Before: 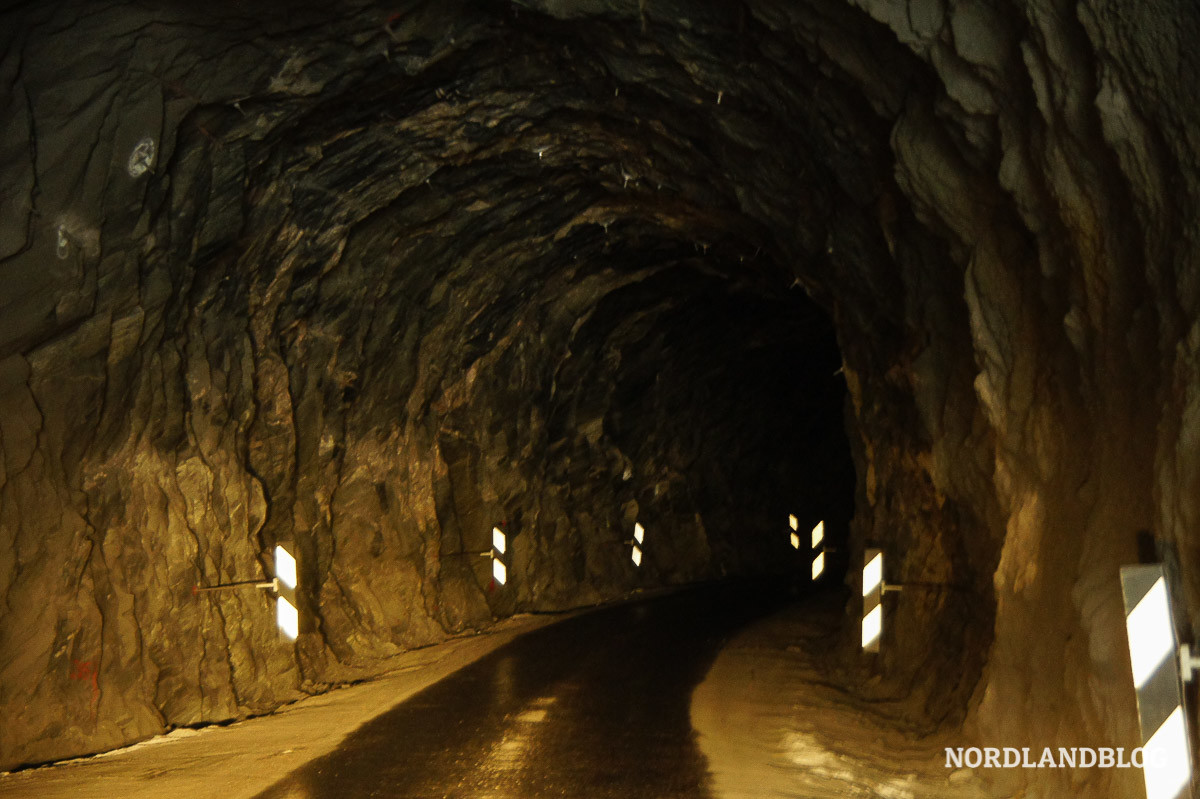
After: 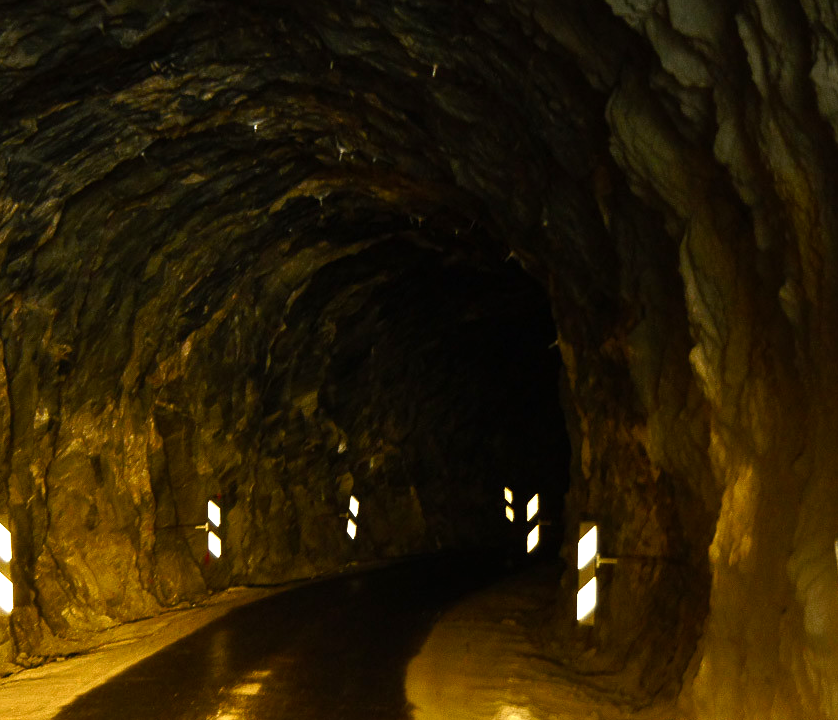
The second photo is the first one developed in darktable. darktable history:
color balance rgb: linear chroma grading › global chroma 15.159%, perceptual saturation grading › global saturation 0.924%, perceptual saturation grading › highlights -18.487%, perceptual saturation grading › mid-tones 6.776%, perceptual saturation grading › shadows 27.775%, perceptual brilliance grading › global brilliance 15.736%, perceptual brilliance grading › shadows -35.445%
crop and rotate: left 23.815%, top 3.422%, right 6.316%, bottom 6.456%
exposure: exposure 0.297 EV, compensate highlight preservation false
